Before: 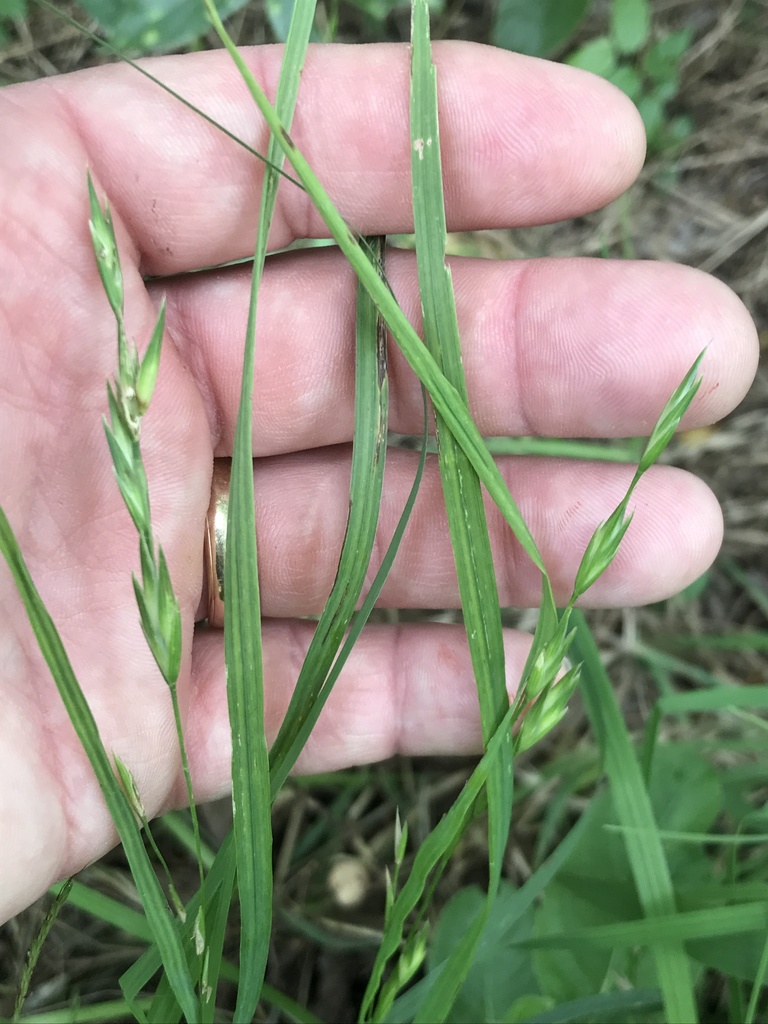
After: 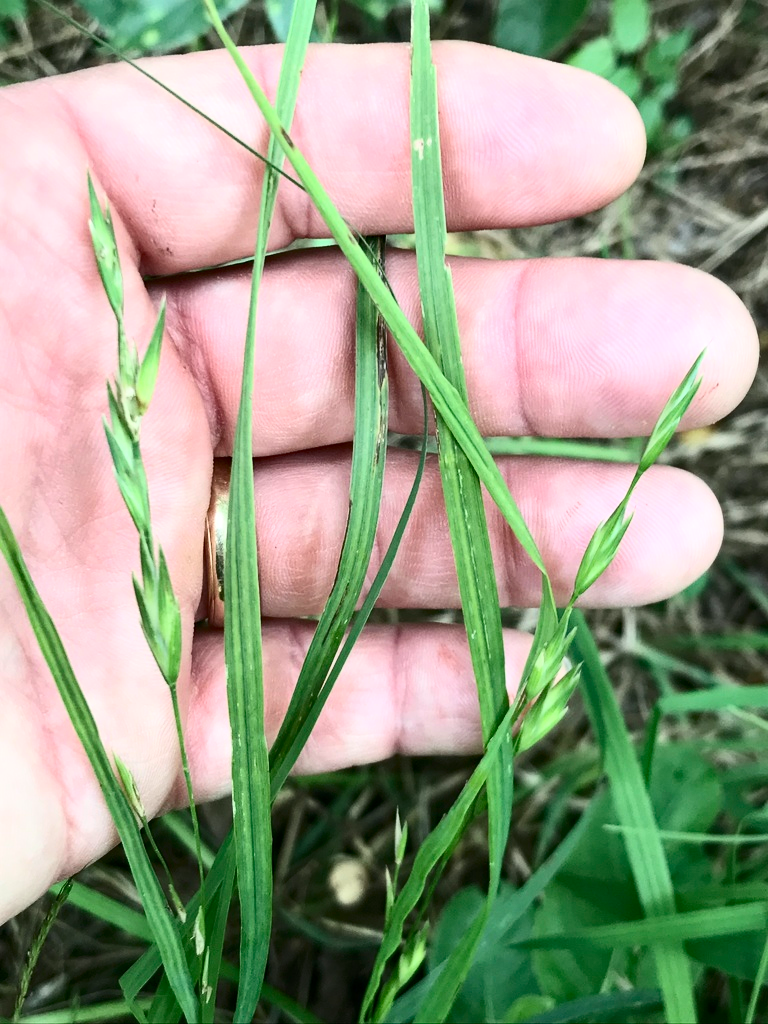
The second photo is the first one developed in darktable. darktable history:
contrast brightness saturation: contrast 0.374, brightness 0.114
haze removal: compatibility mode true, adaptive false
